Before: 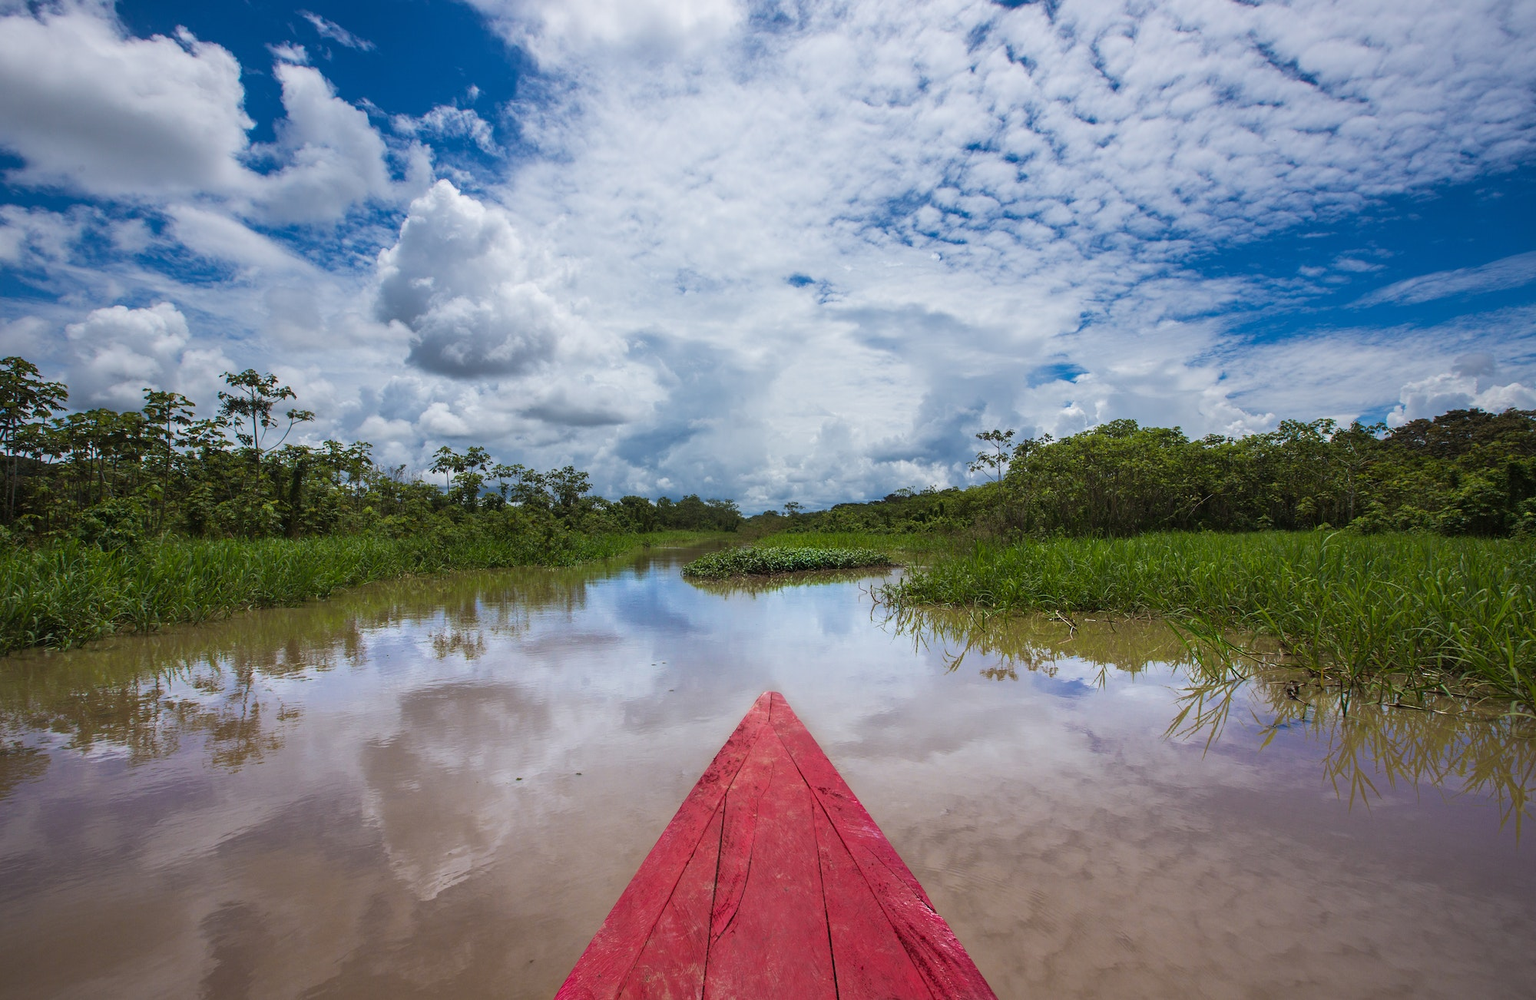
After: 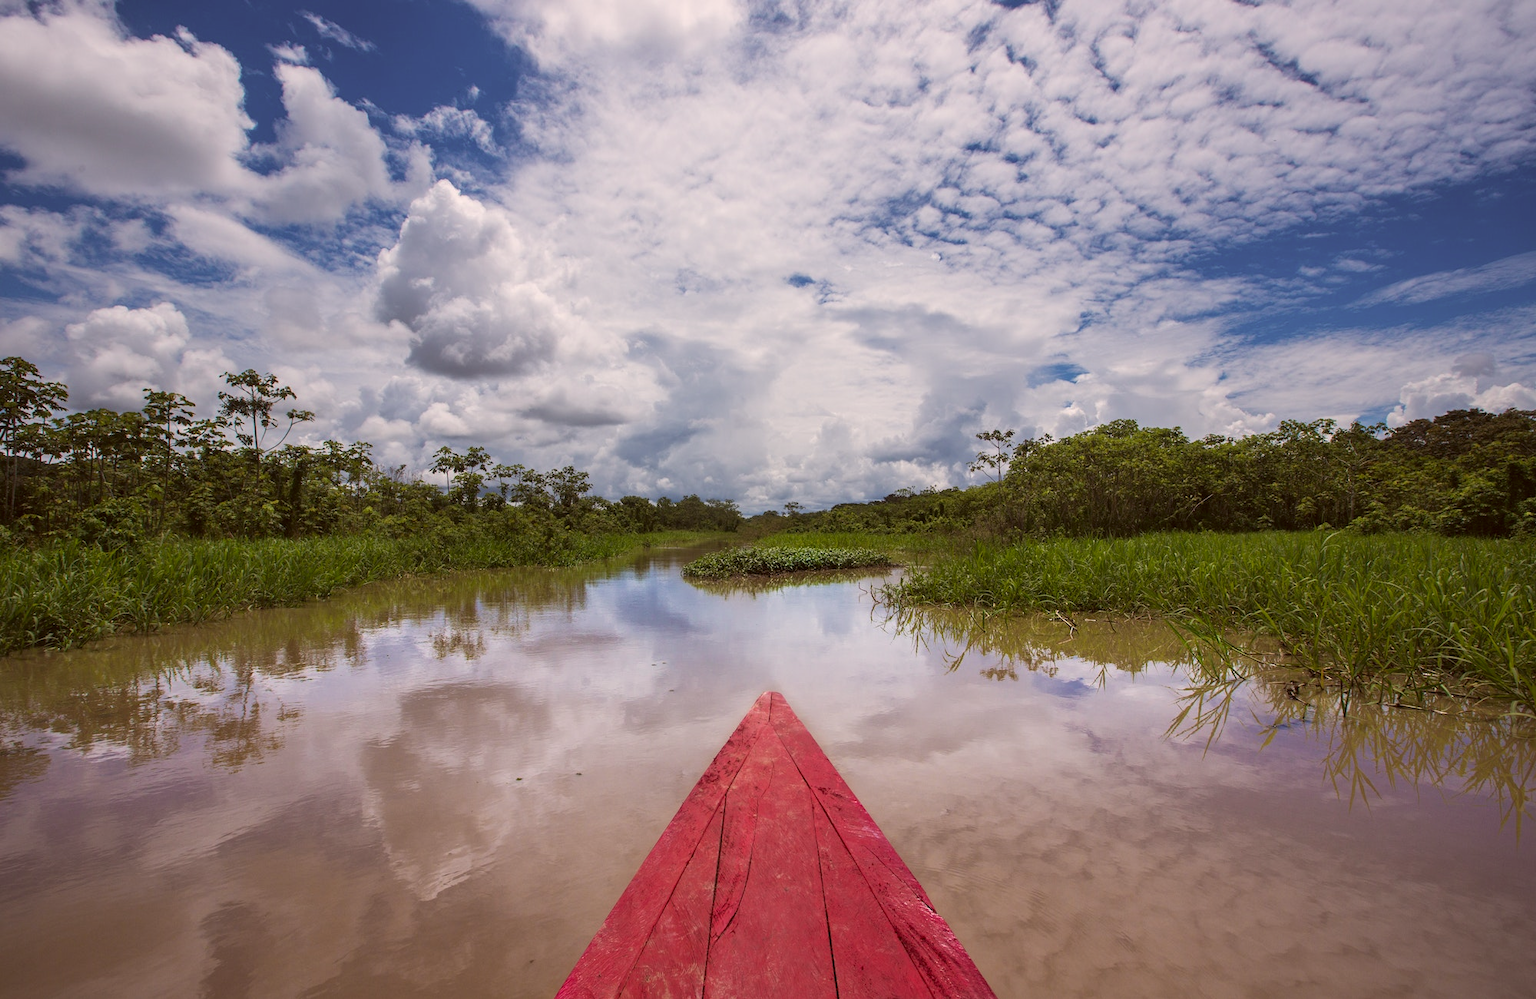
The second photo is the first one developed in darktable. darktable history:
color correction: highlights a* 6.64, highlights b* 7.6, shadows a* 6, shadows b* 7.31, saturation 0.906
